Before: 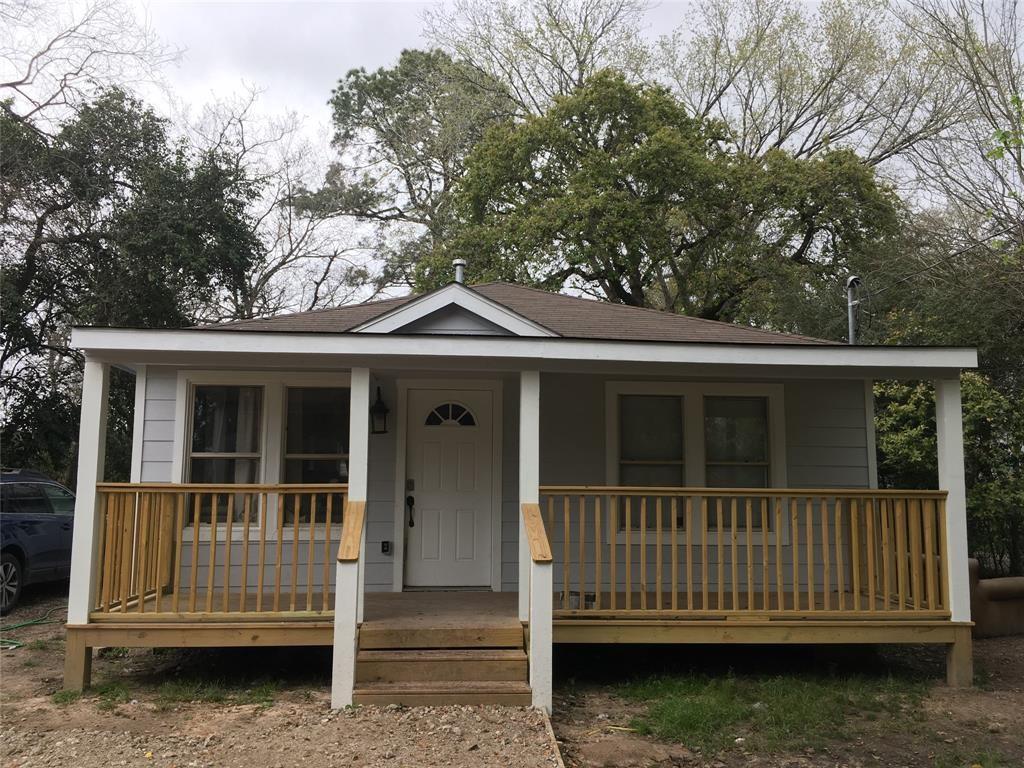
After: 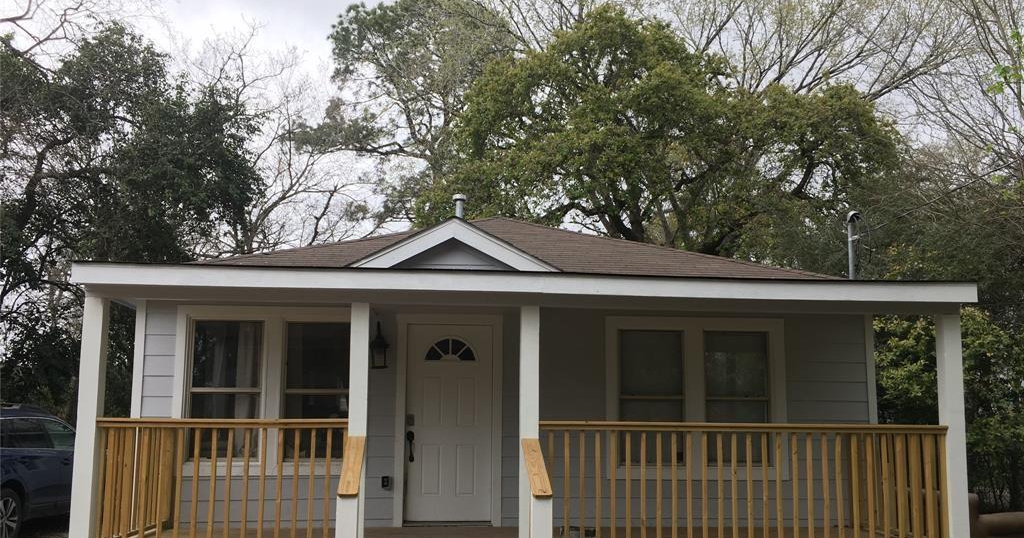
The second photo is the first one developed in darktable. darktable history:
crop and rotate: top 8.513%, bottom 21.37%
